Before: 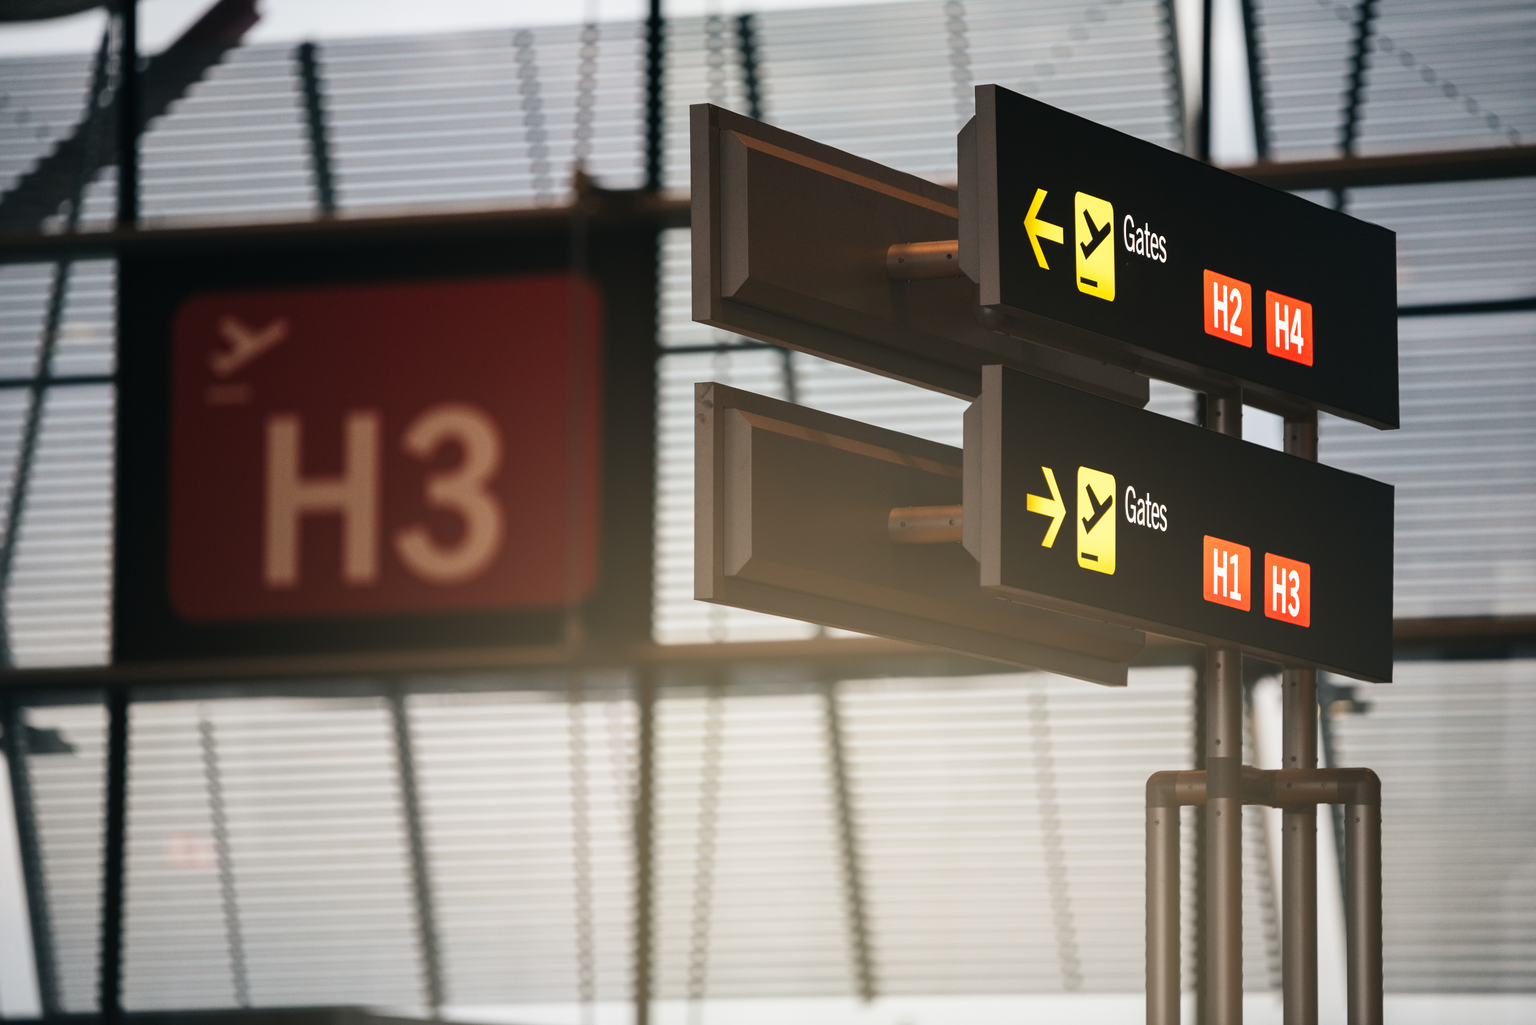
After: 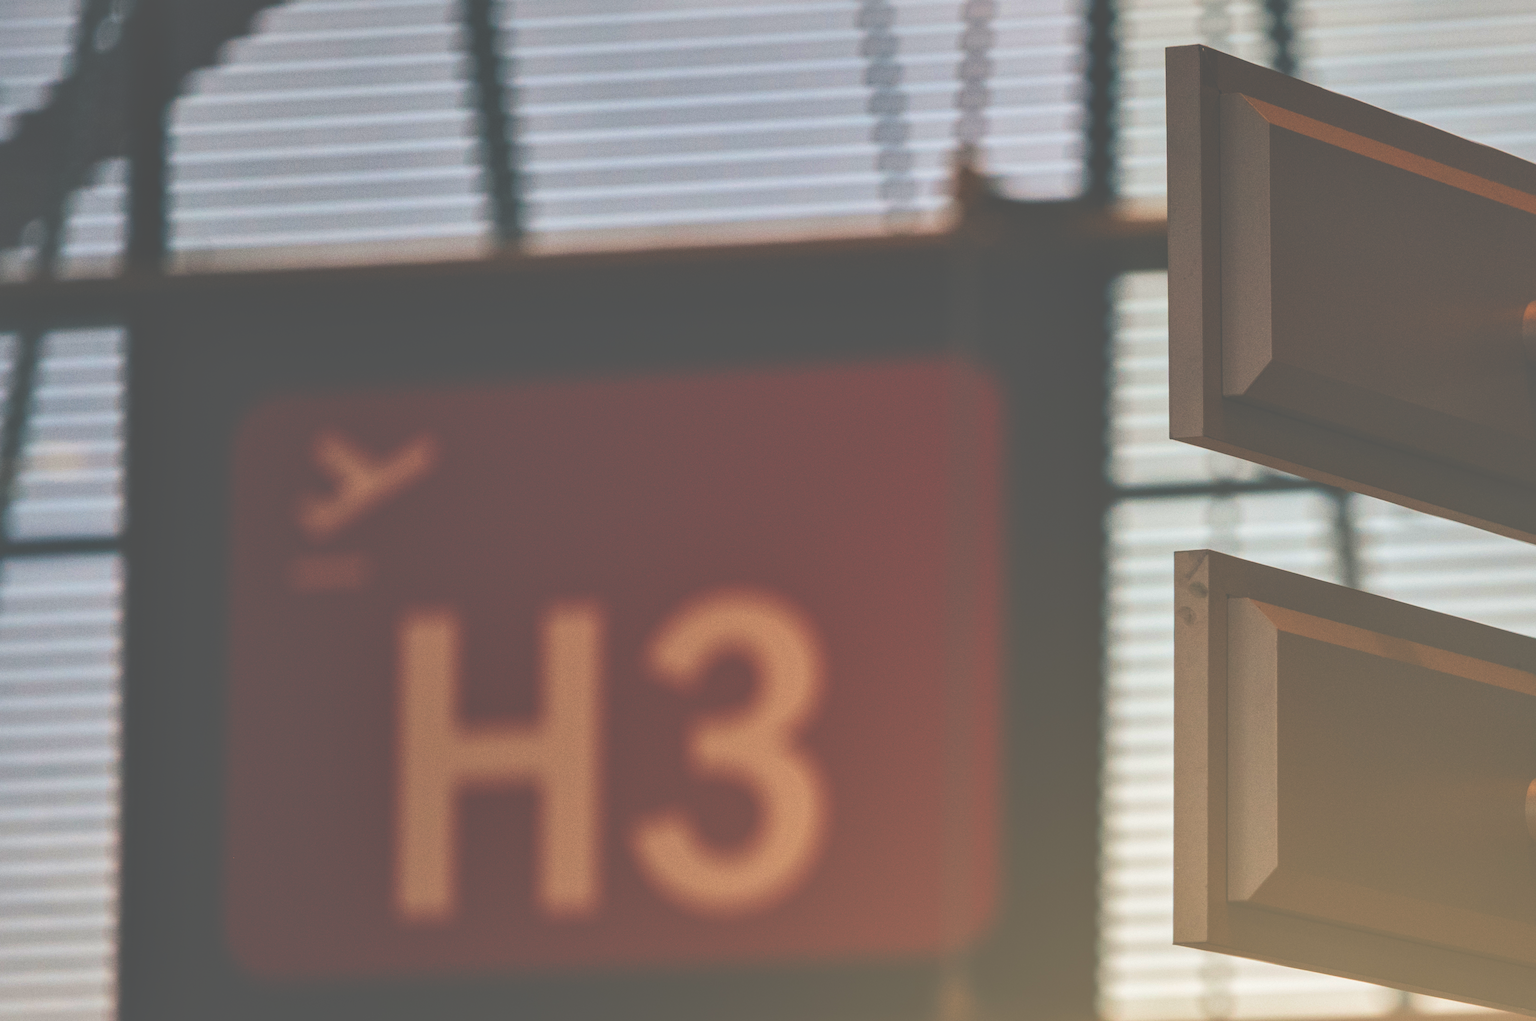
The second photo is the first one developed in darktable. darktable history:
crop and rotate: left 3.043%, top 7.703%, right 41.771%, bottom 37.342%
tone equalizer: on, module defaults
contrast brightness saturation: contrast 0.081, saturation 0.203
exposure: black level correction -0.087, compensate highlight preservation false
local contrast: on, module defaults
velvia: strength 45.23%
shadows and highlights: on, module defaults
